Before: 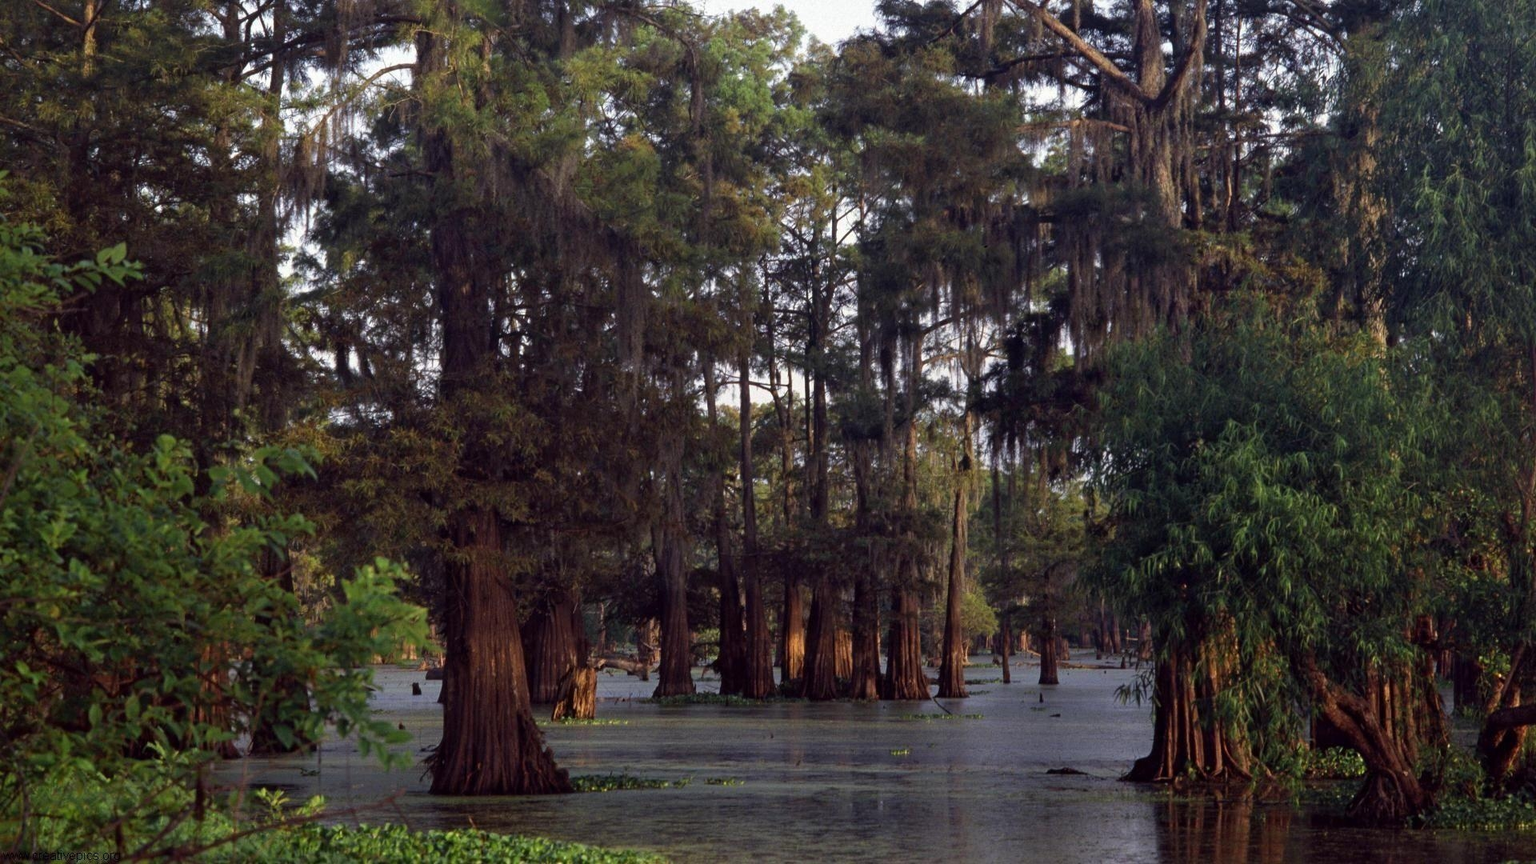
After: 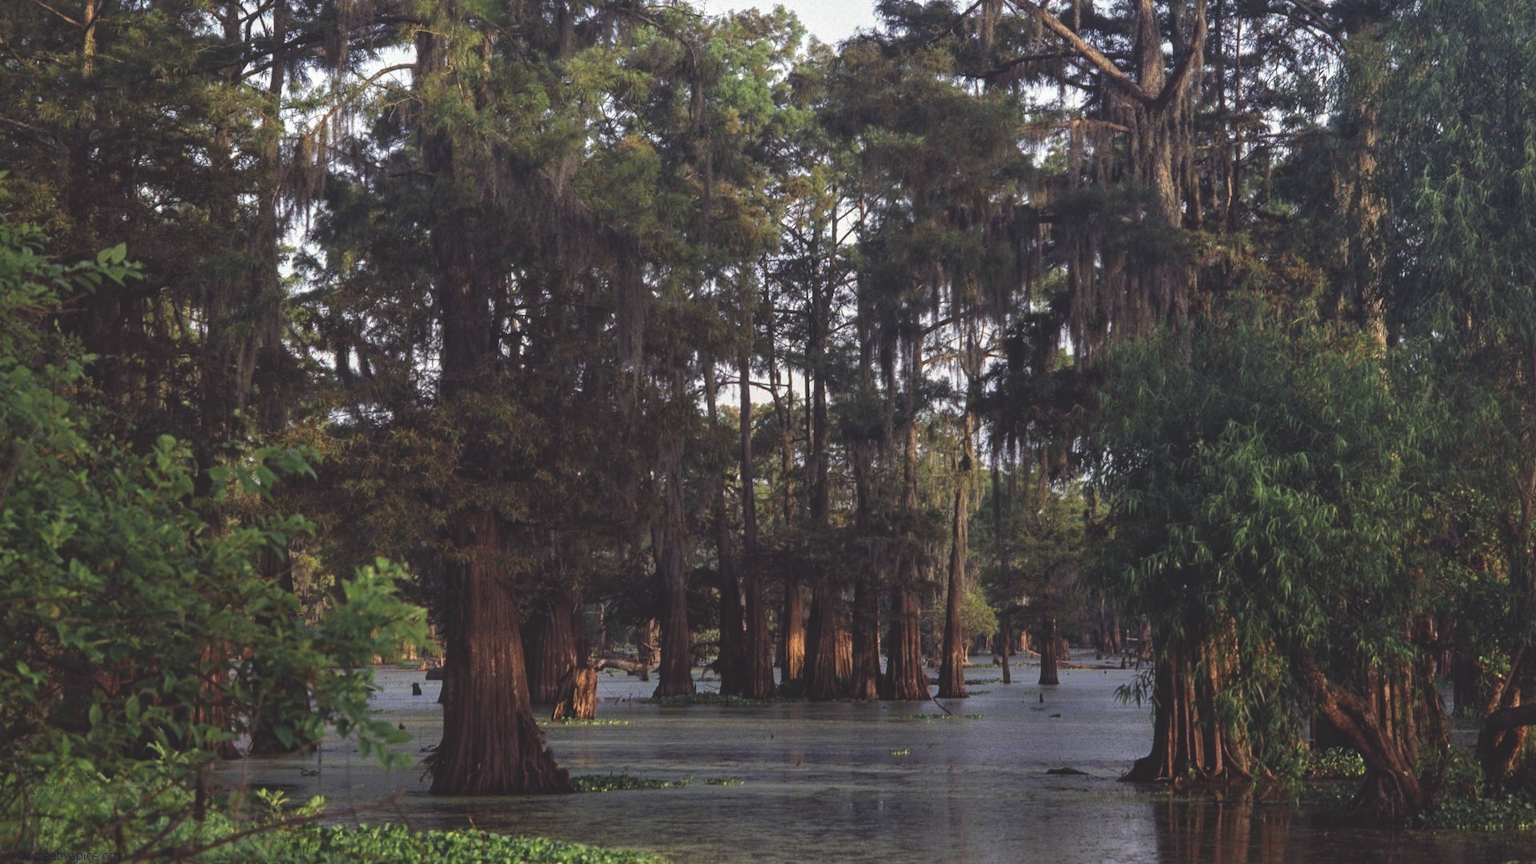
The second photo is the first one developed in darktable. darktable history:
exposure: black level correction -0.026, exposure -0.118 EV, compensate highlight preservation false
local contrast: on, module defaults
